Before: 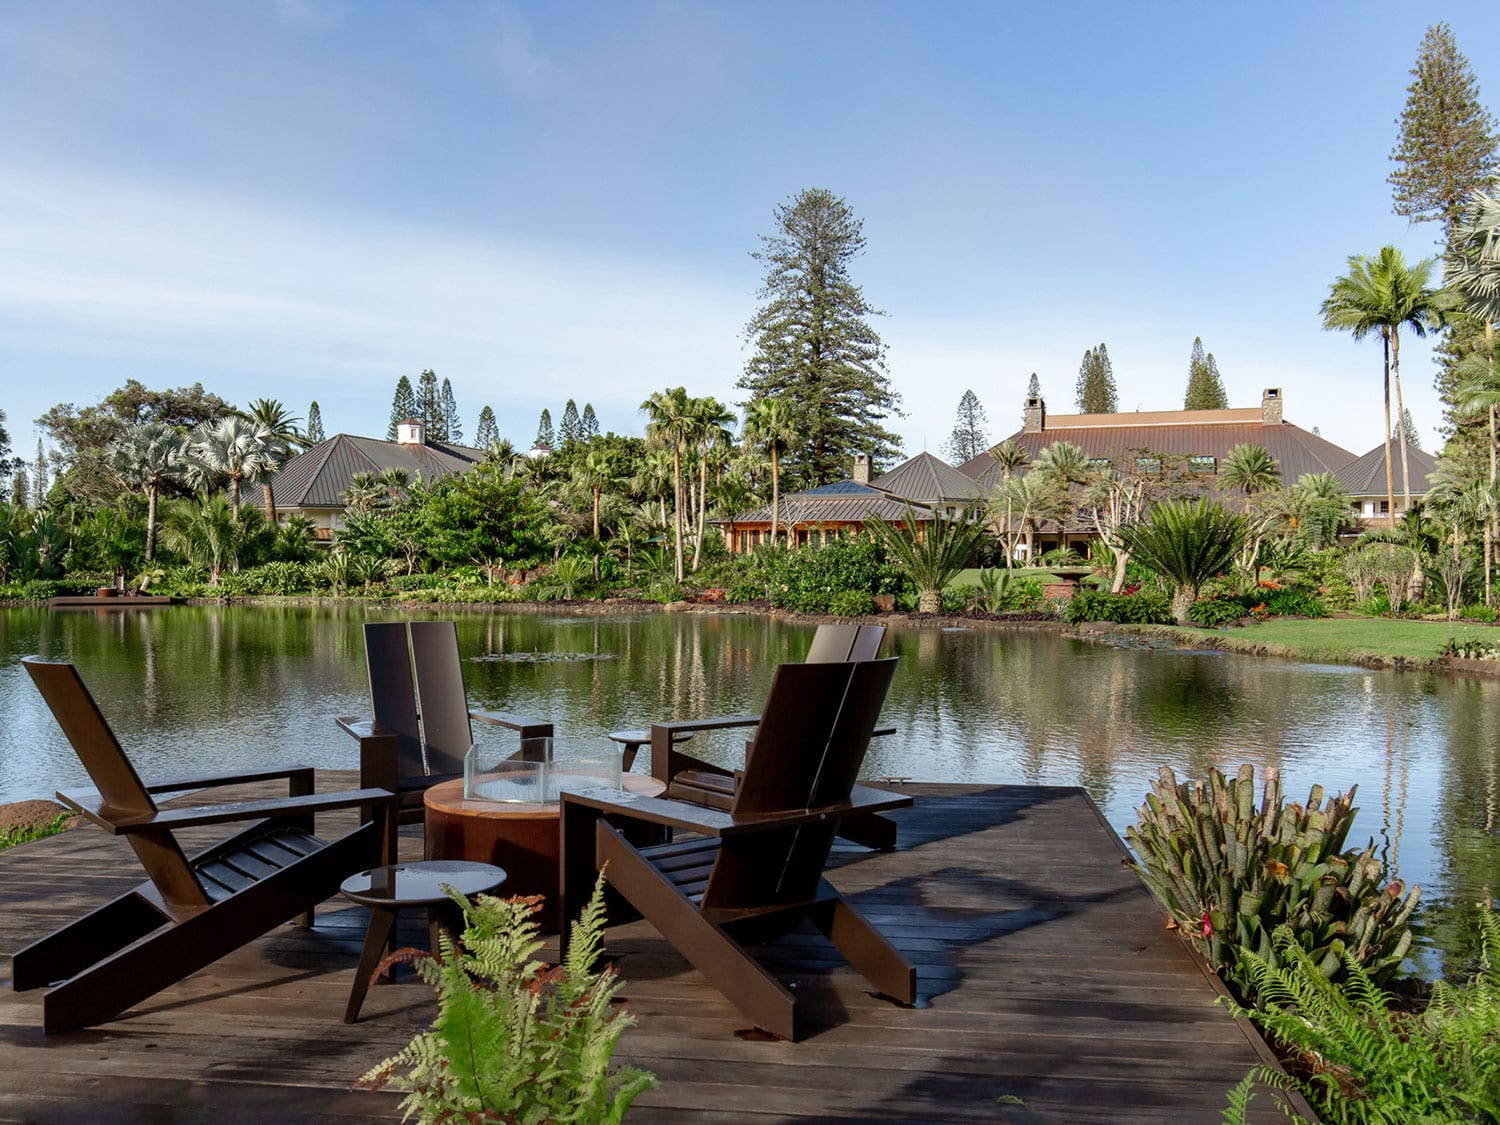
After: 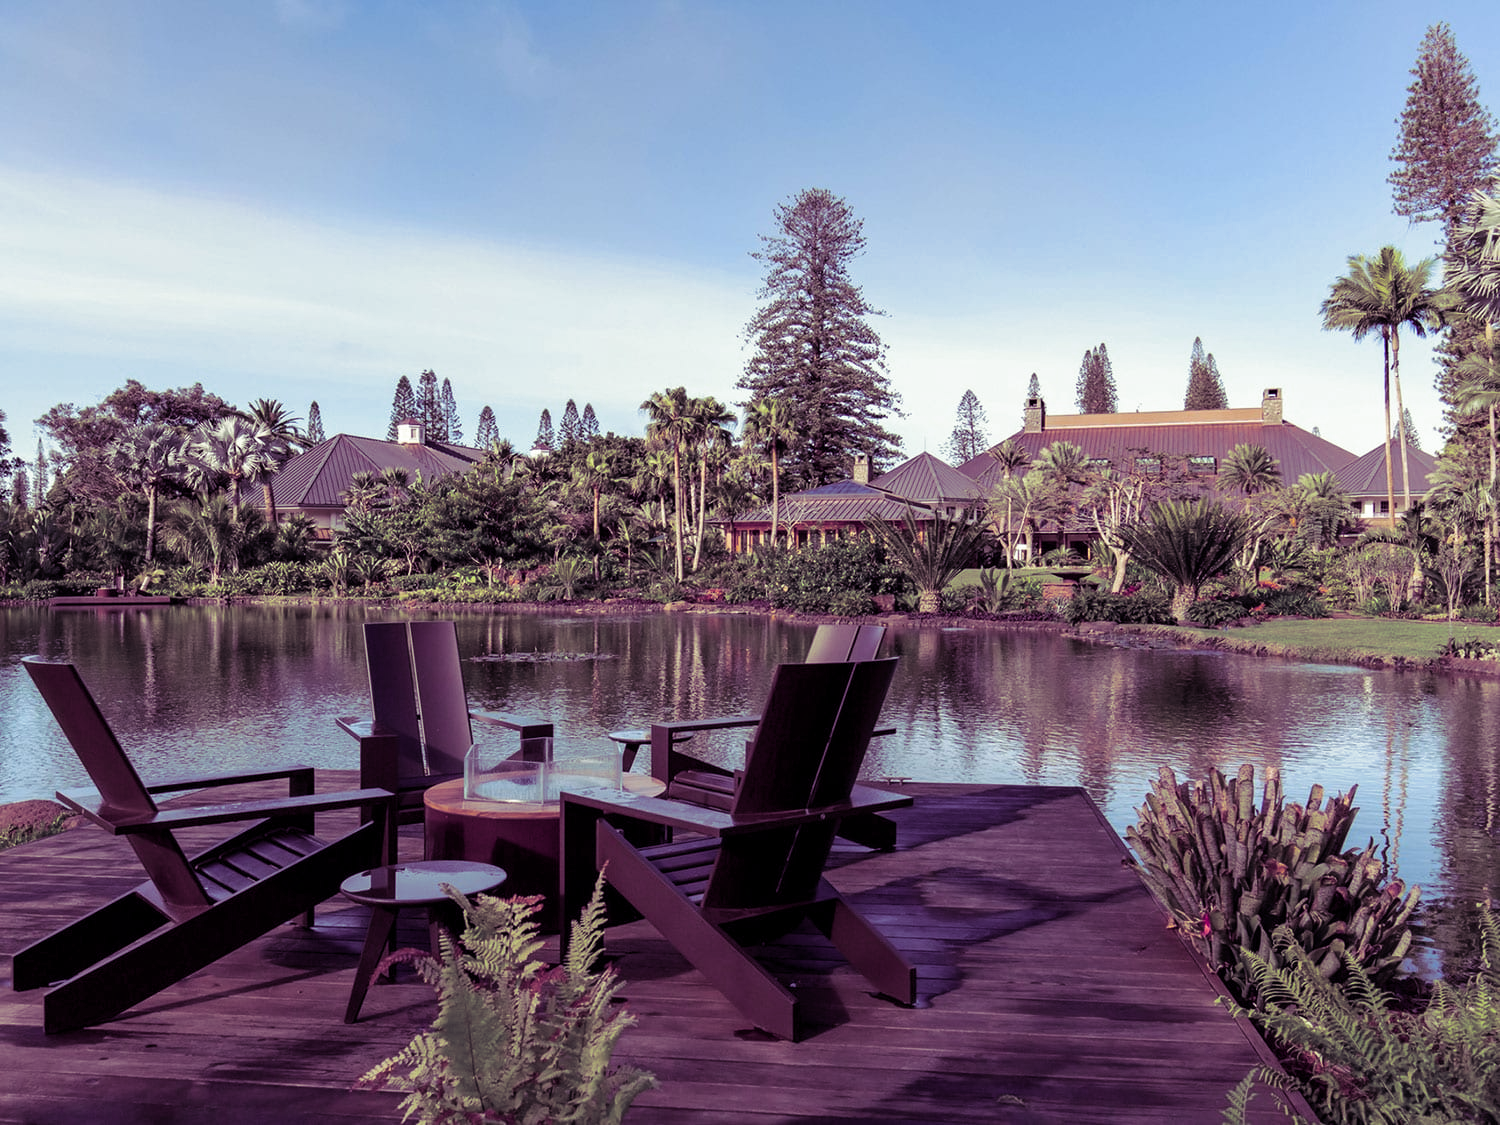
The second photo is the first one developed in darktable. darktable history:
split-toning: shadows › hue 277.2°, shadows › saturation 0.74
color balance rgb: perceptual saturation grading › global saturation 20%, perceptual saturation grading › highlights -25%, perceptual saturation grading › shadows 25%
